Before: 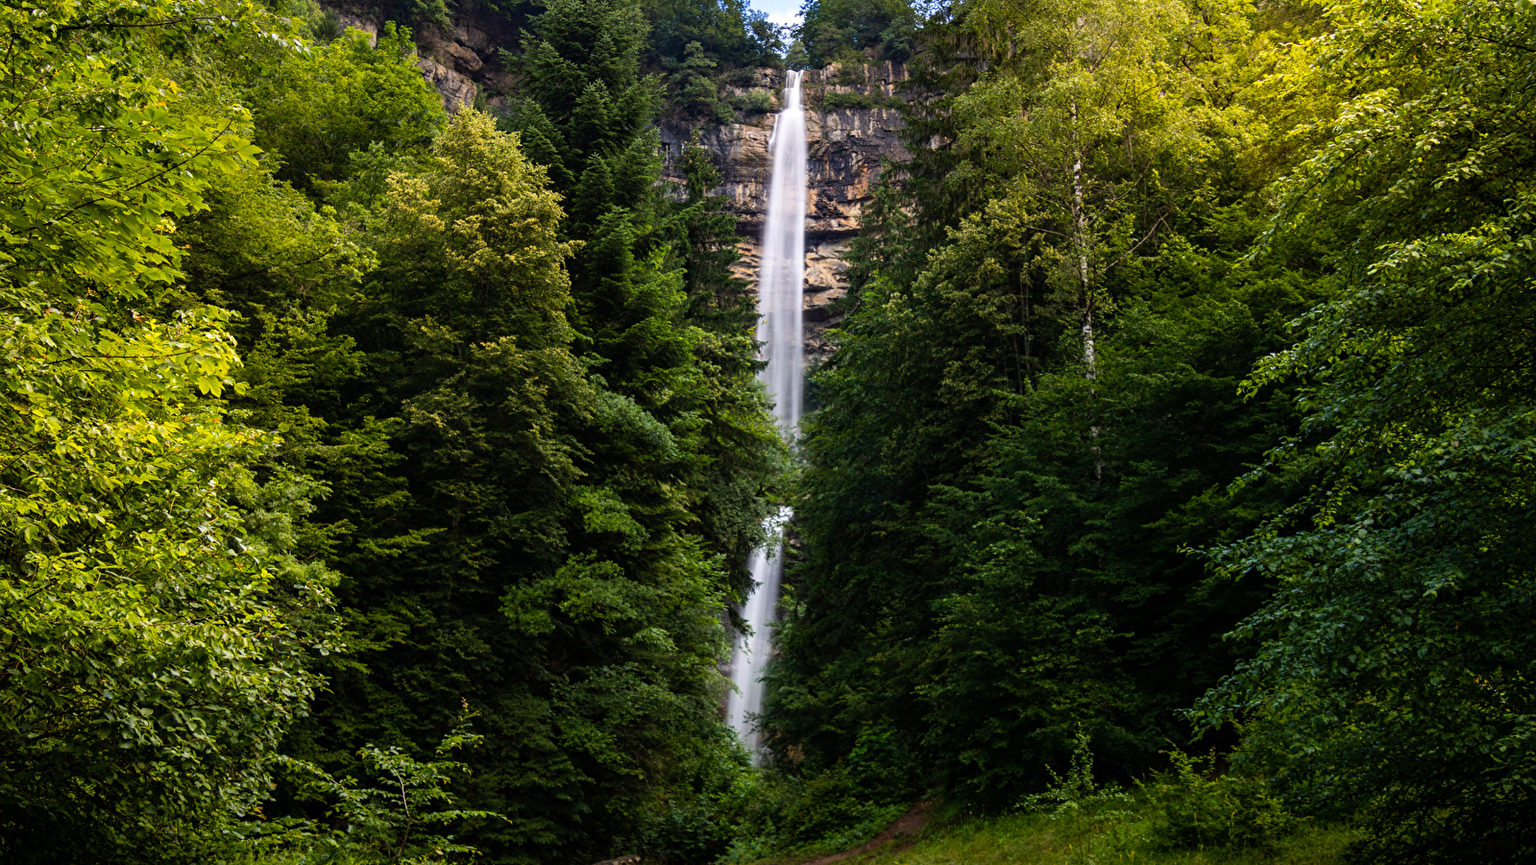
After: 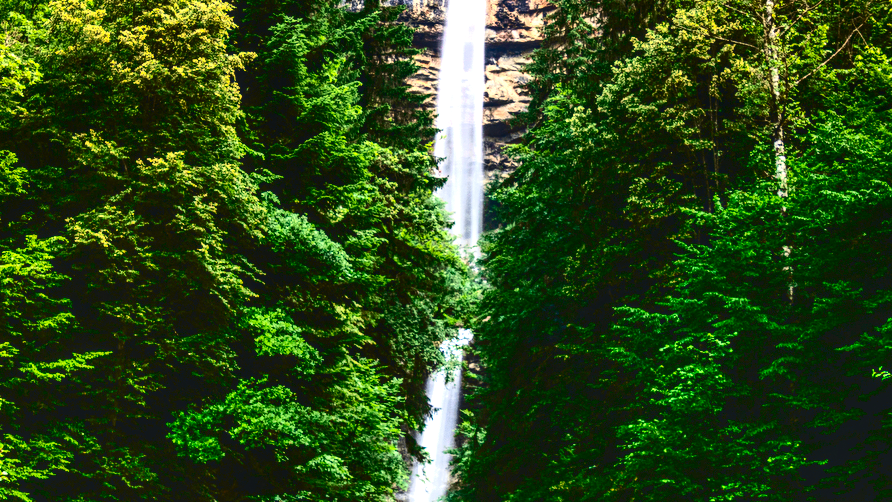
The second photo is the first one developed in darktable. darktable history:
contrast brightness saturation: contrast 0.13, brightness -0.24, saturation 0.14
tone curve: curves: ch0 [(0, 0.039) (0.104, 0.103) (0.273, 0.267) (0.448, 0.487) (0.704, 0.761) (0.886, 0.922) (0.994, 0.971)]; ch1 [(0, 0) (0.335, 0.298) (0.446, 0.413) (0.485, 0.487) (0.515, 0.503) (0.566, 0.563) (0.641, 0.655) (1, 1)]; ch2 [(0, 0) (0.314, 0.301) (0.421, 0.411) (0.502, 0.494) (0.528, 0.54) (0.557, 0.559) (0.612, 0.605) (0.722, 0.686) (1, 1)], color space Lab, independent channels, preserve colors none
local contrast: detail 130%
shadows and highlights: shadows 60, soften with gaussian
exposure: black level correction 0, exposure 1.2 EV, compensate exposure bias true, compensate highlight preservation false
crop and rotate: left 22.13%, top 22.054%, right 22.026%, bottom 22.102%
color correction: highlights b* 3
